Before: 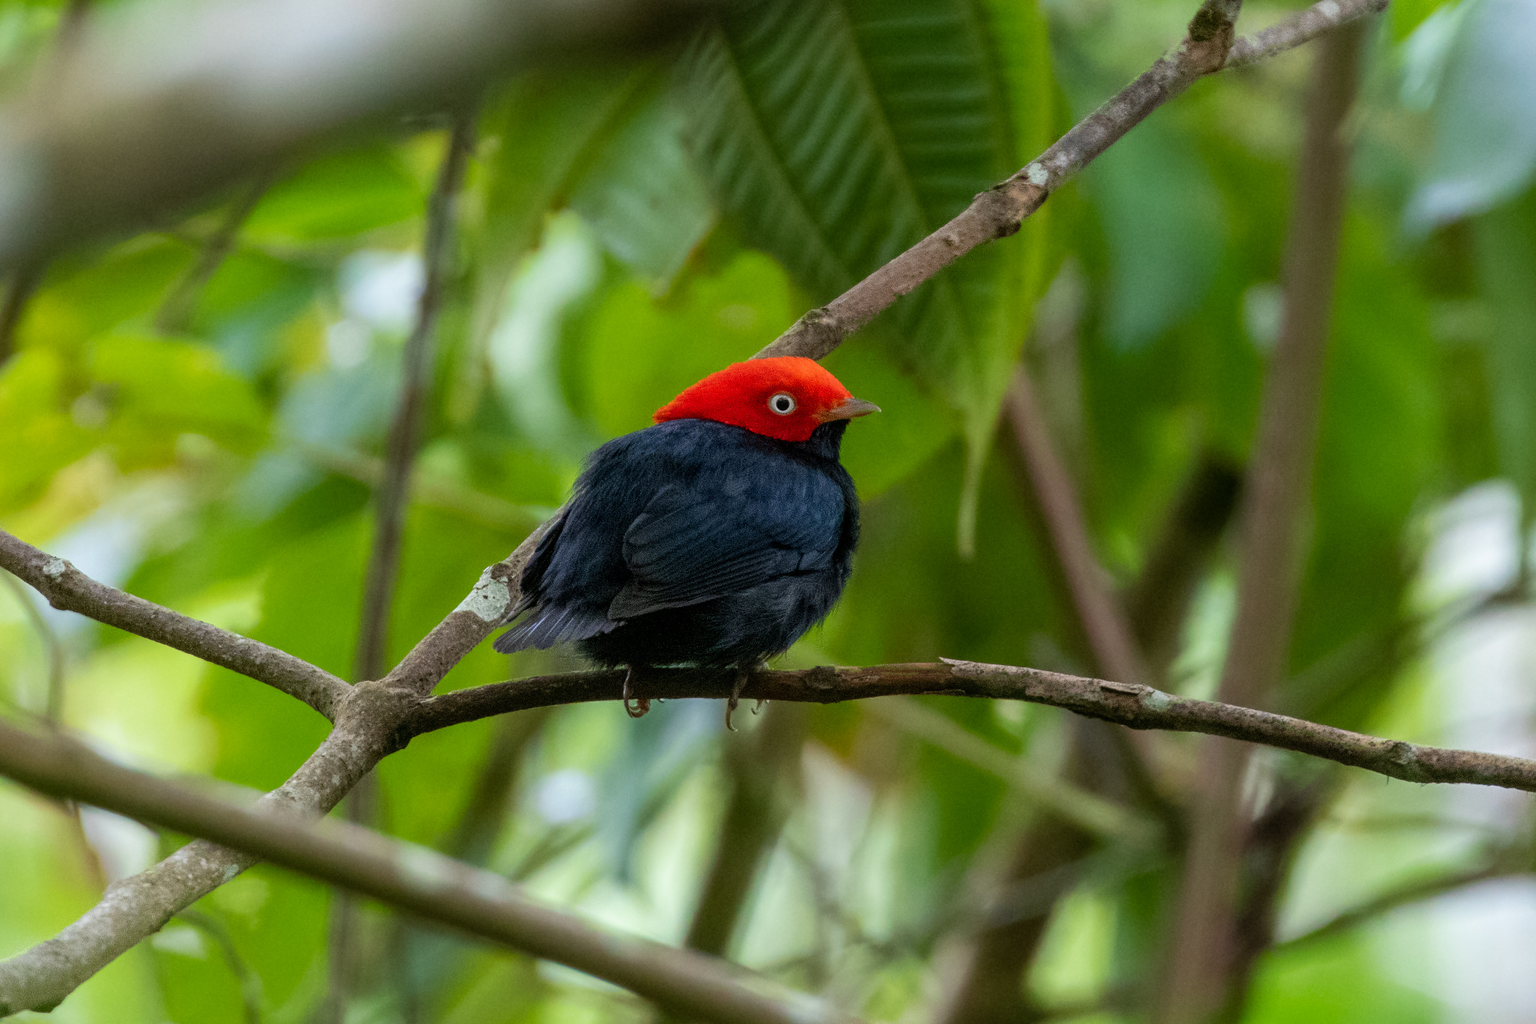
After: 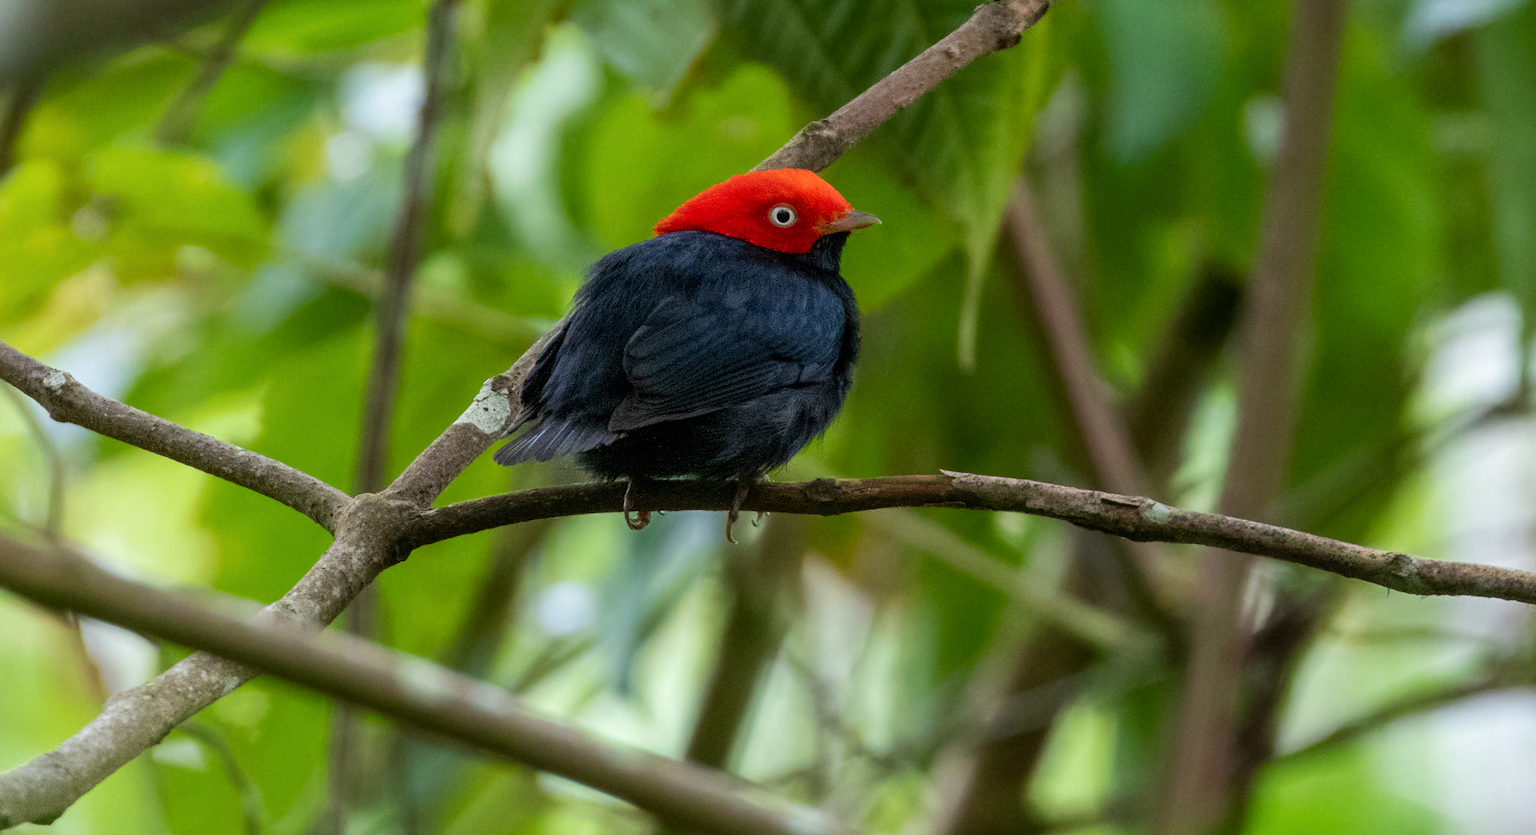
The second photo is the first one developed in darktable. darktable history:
crop and rotate: top 18.412%
contrast brightness saturation: contrast 0.073
